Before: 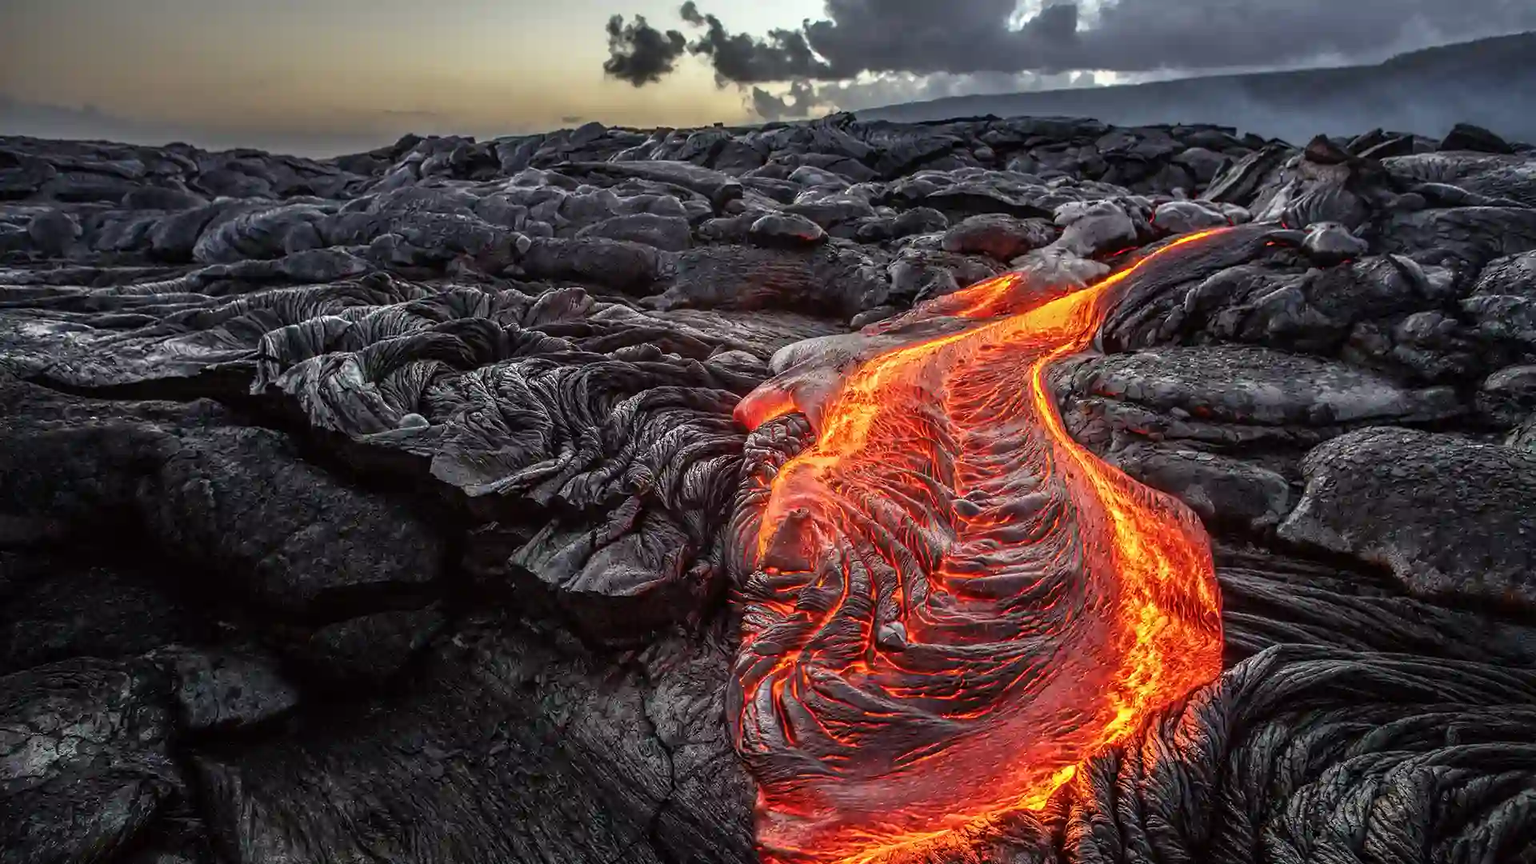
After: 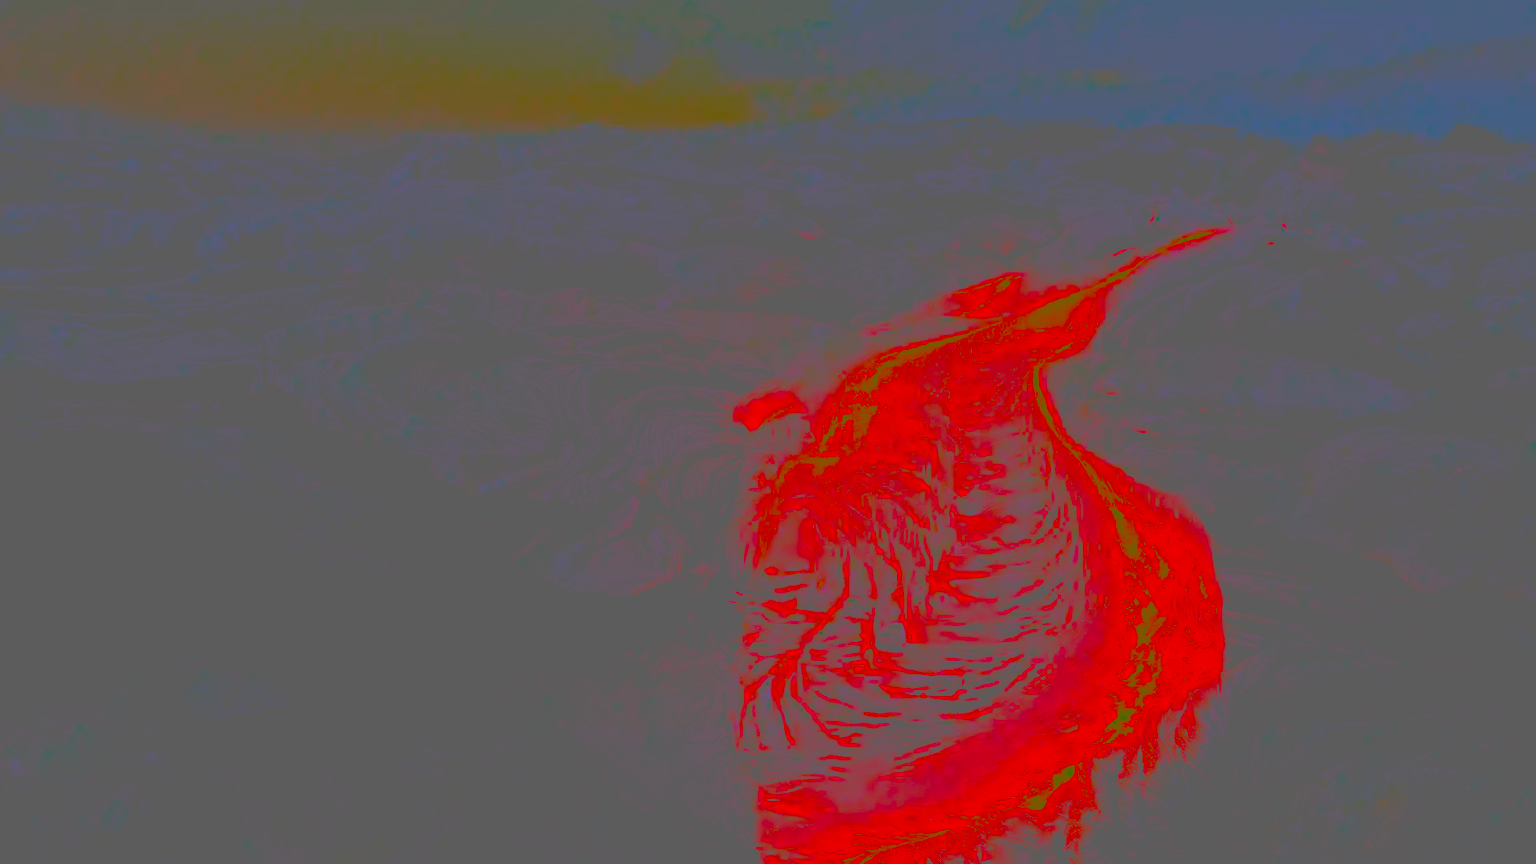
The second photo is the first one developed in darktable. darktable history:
contrast brightness saturation: contrast -0.99, brightness -0.17, saturation 0.75
filmic rgb: black relative exposure -5 EV, hardness 2.88, contrast 1.3, highlights saturation mix -30%
